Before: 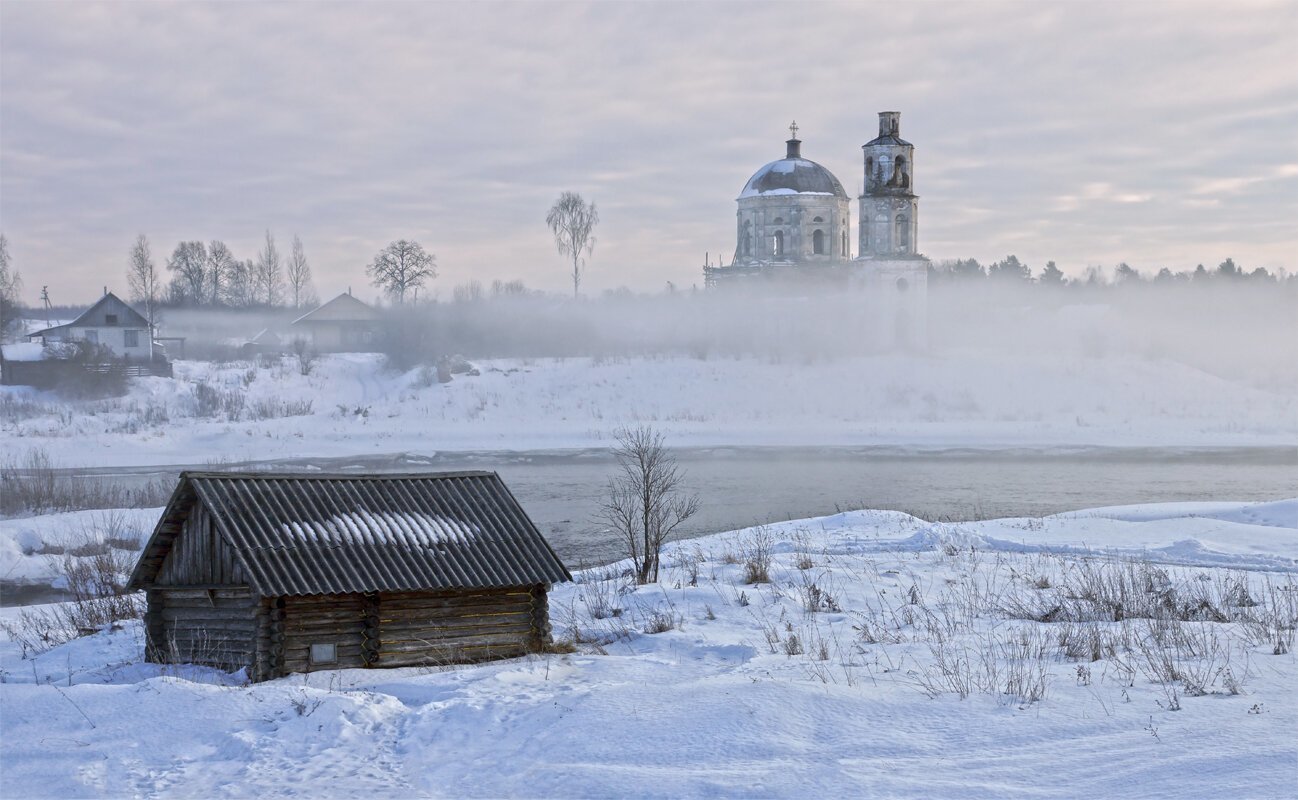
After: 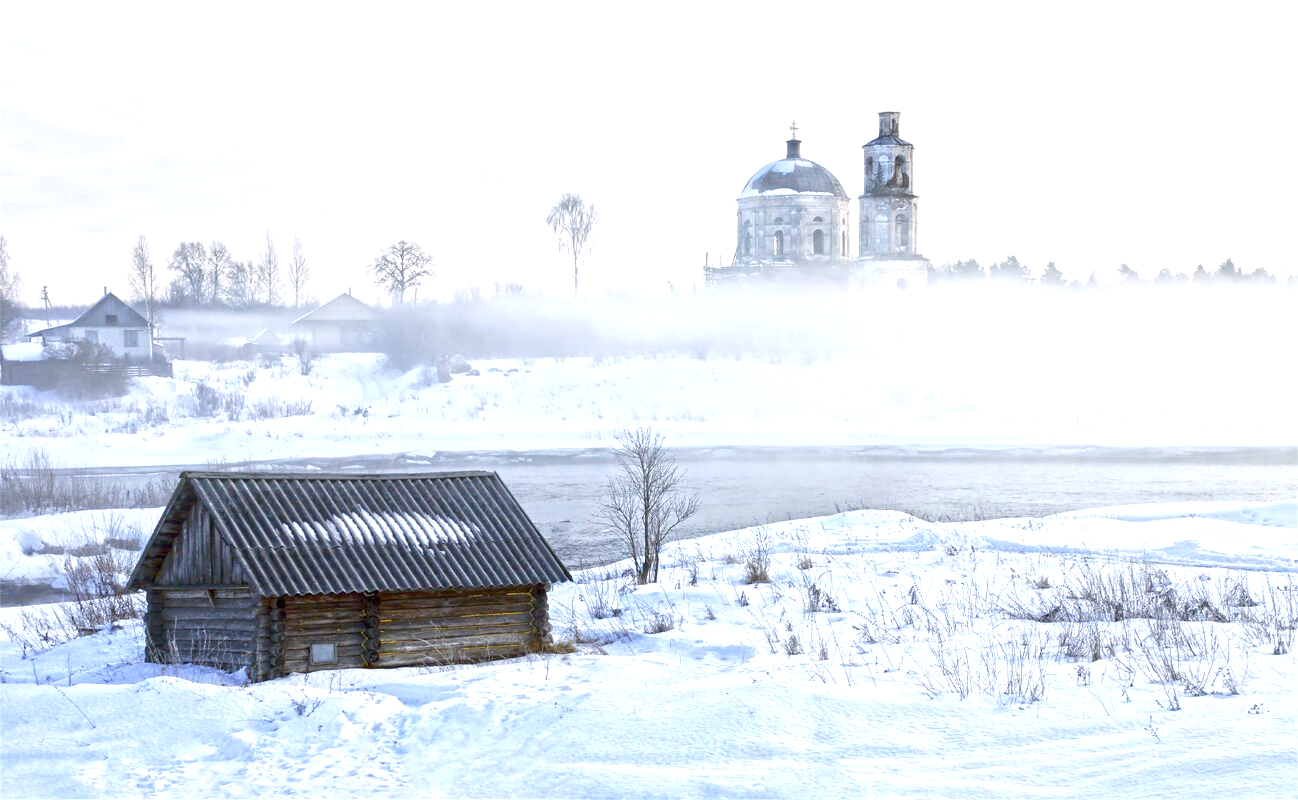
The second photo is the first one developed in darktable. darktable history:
color balance rgb: perceptual saturation grading › global saturation 20%, perceptual saturation grading › highlights -50%, perceptual saturation grading › shadows 30%, perceptual brilliance grading › global brilliance 10%, perceptual brilliance grading › shadows 15%
exposure: black level correction 0, exposure 0.7 EV, compensate exposure bias true, compensate highlight preservation false
white balance: red 0.986, blue 1.01
